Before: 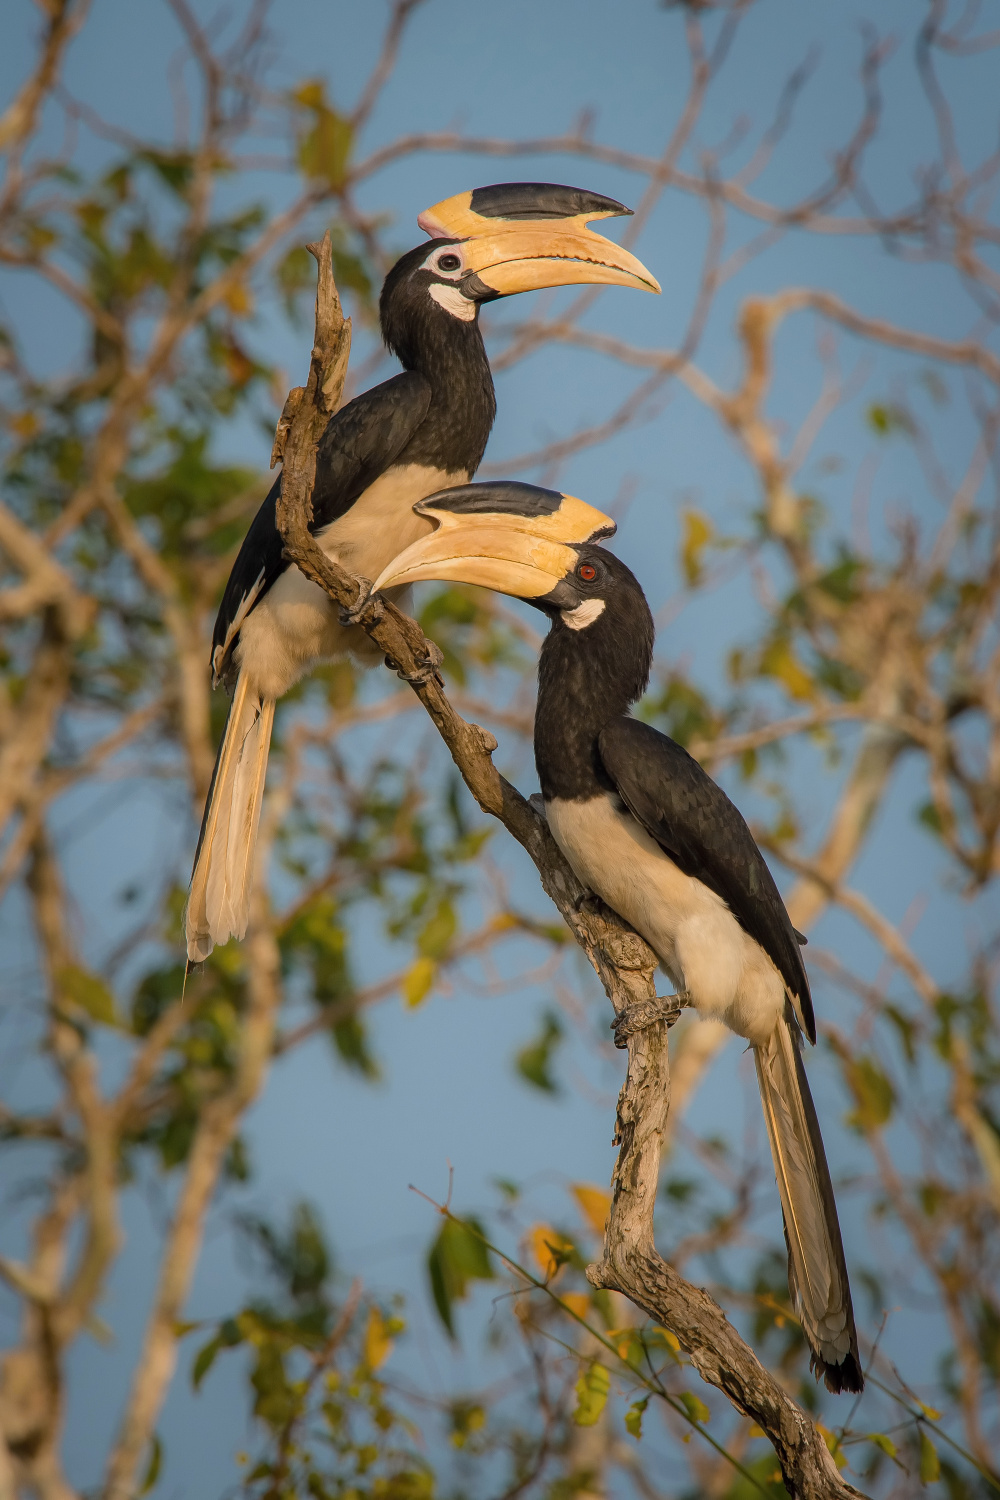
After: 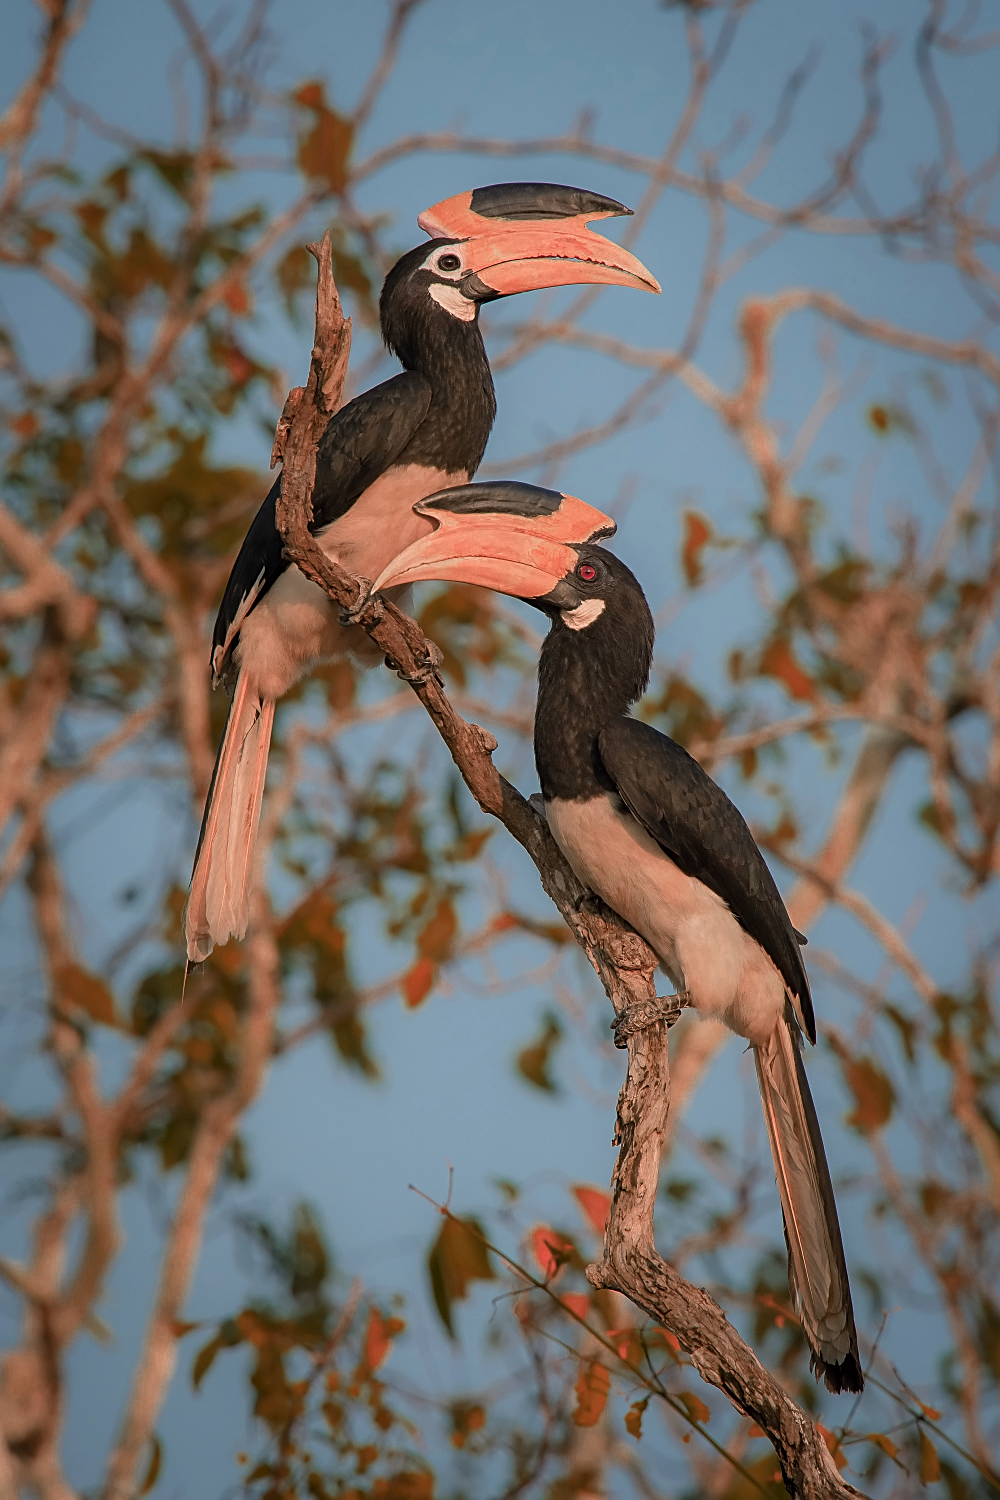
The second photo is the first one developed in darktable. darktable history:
color zones: curves: ch0 [(0.006, 0.385) (0.143, 0.563) (0.243, 0.321) (0.352, 0.464) (0.516, 0.456) (0.625, 0.5) (0.75, 0.5) (0.875, 0.5)]; ch1 [(0, 0.5) (0.134, 0.504) (0.246, 0.463) (0.421, 0.515) (0.5, 0.56) (0.625, 0.5) (0.75, 0.5) (0.875, 0.5)]; ch2 [(0, 0.5) (0.131, 0.426) (0.307, 0.289) (0.38, 0.188) (0.513, 0.216) (0.625, 0.548) (0.75, 0.468) (0.838, 0.396) (0.971, 0.311)]
sharpen: on, module defaults
